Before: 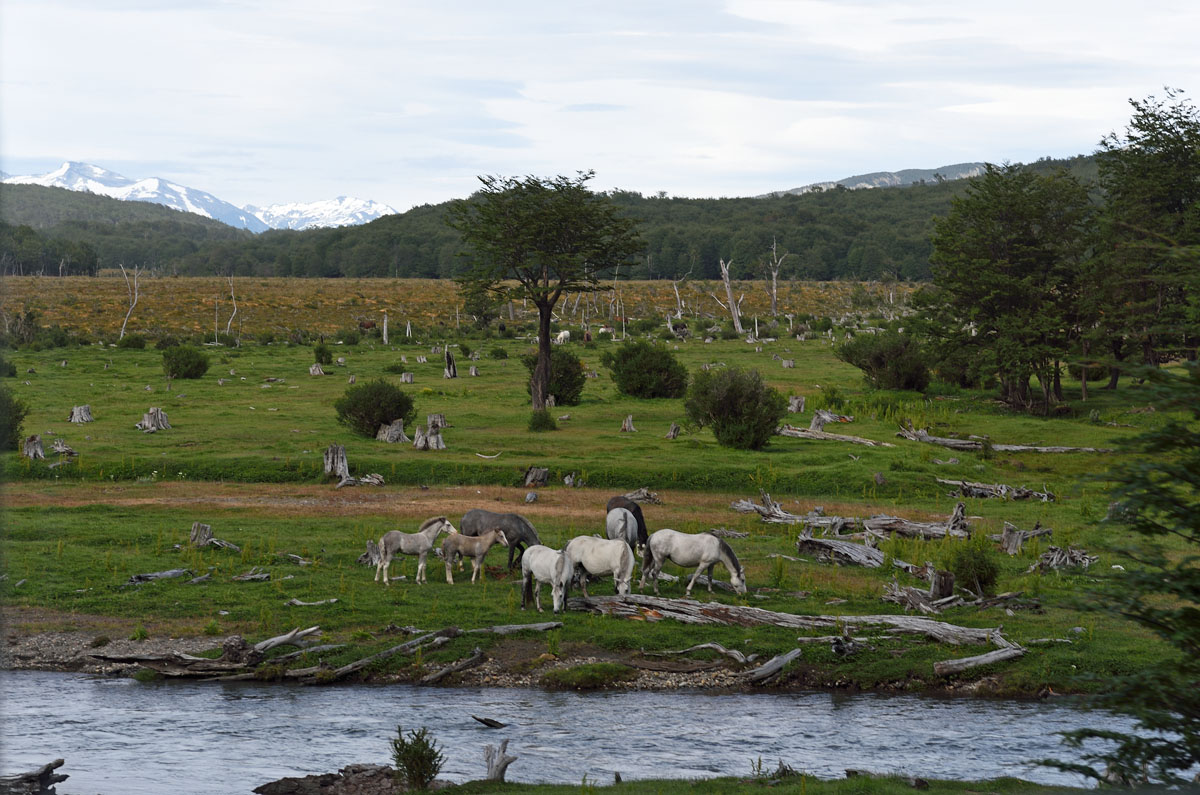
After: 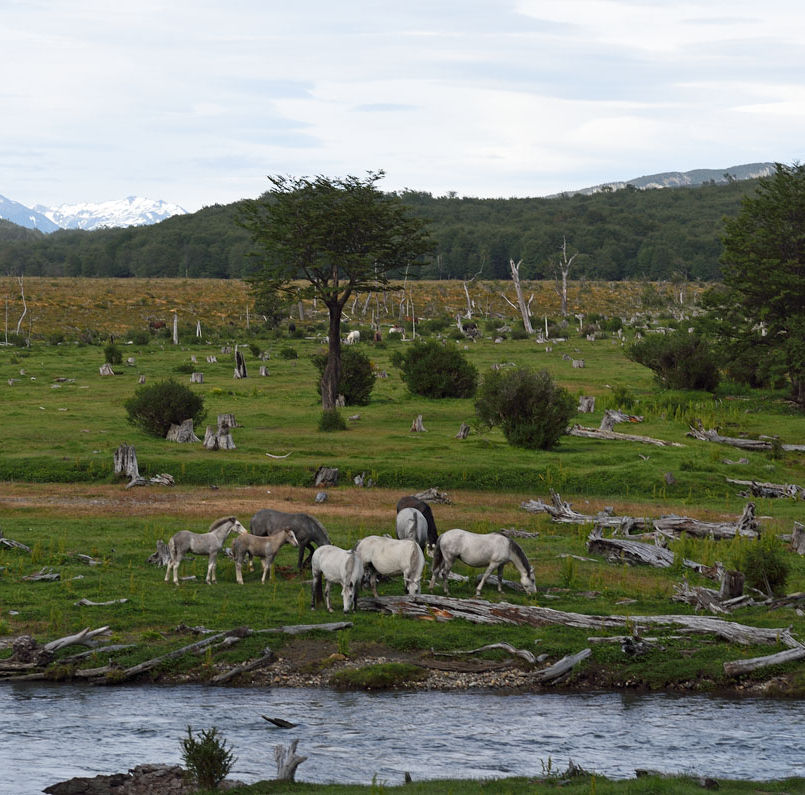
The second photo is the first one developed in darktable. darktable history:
crop and rotate: left 17.554%, right 15.346%
